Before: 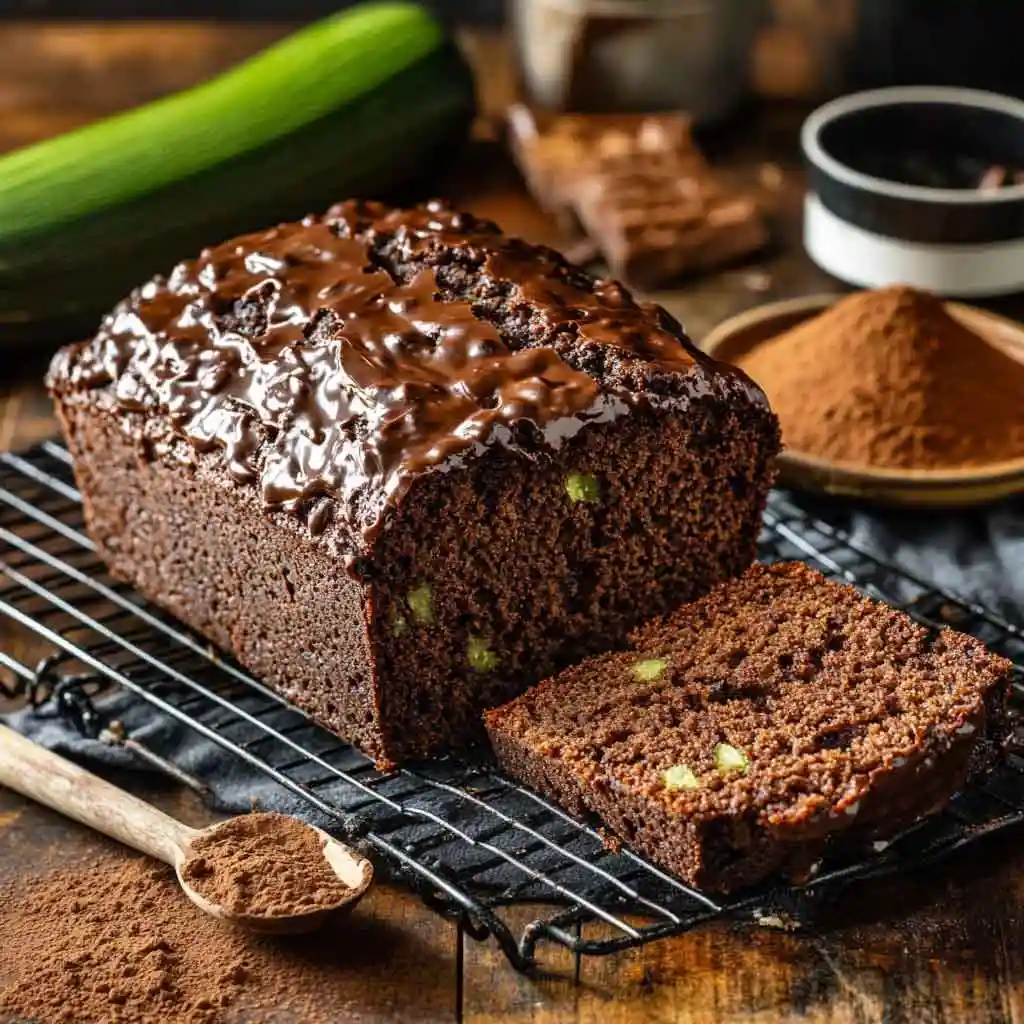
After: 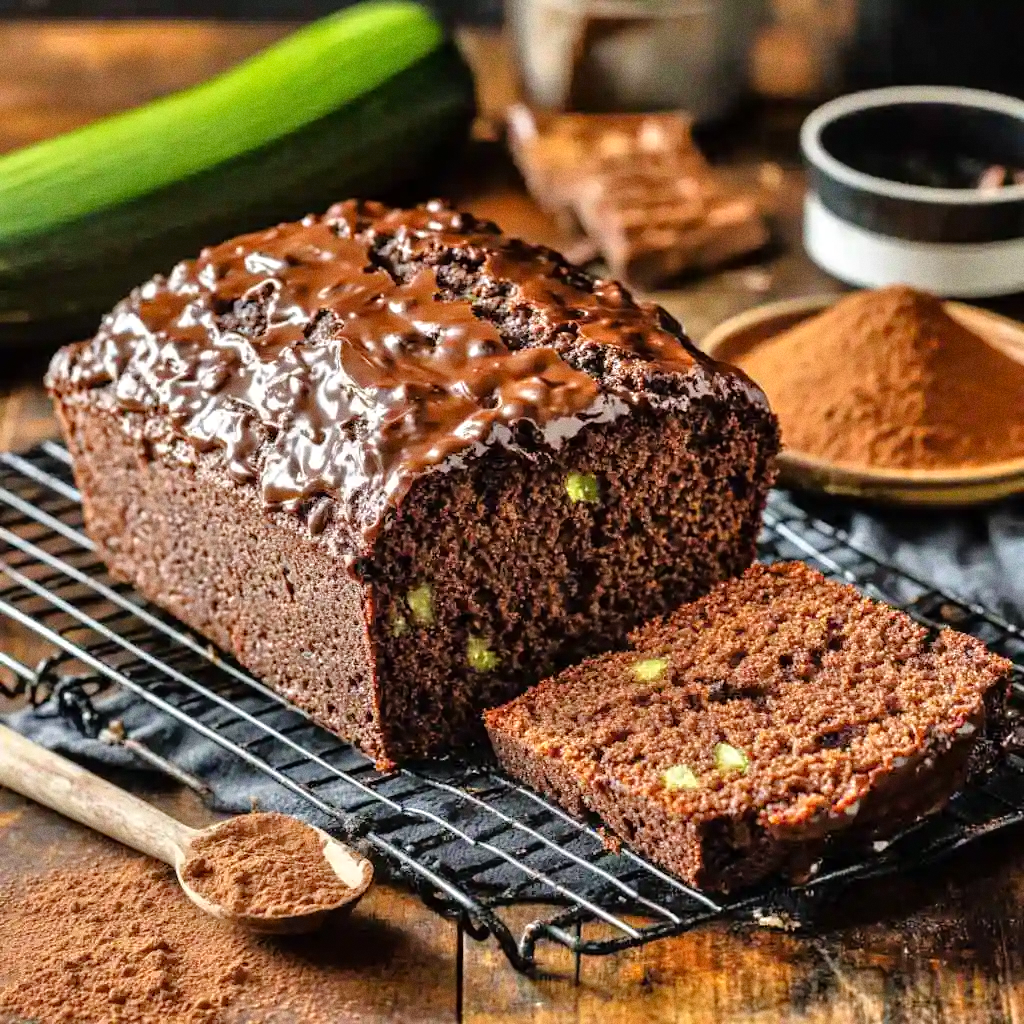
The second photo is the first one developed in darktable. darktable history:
grain: strength 26%
tone equalizer: -7 EV 0.15 EV, -6 EV 0.6 EV, -5 EV 1.15 EV, -4 EV 1.33 EV, -3 EV 1.15 EV, -2 EV 0.6 EV, -1 EV 0.15 EV, mask exposure compensation -0.5 EV
exposure: exposure 0 EV, compensate highlight preservation false
